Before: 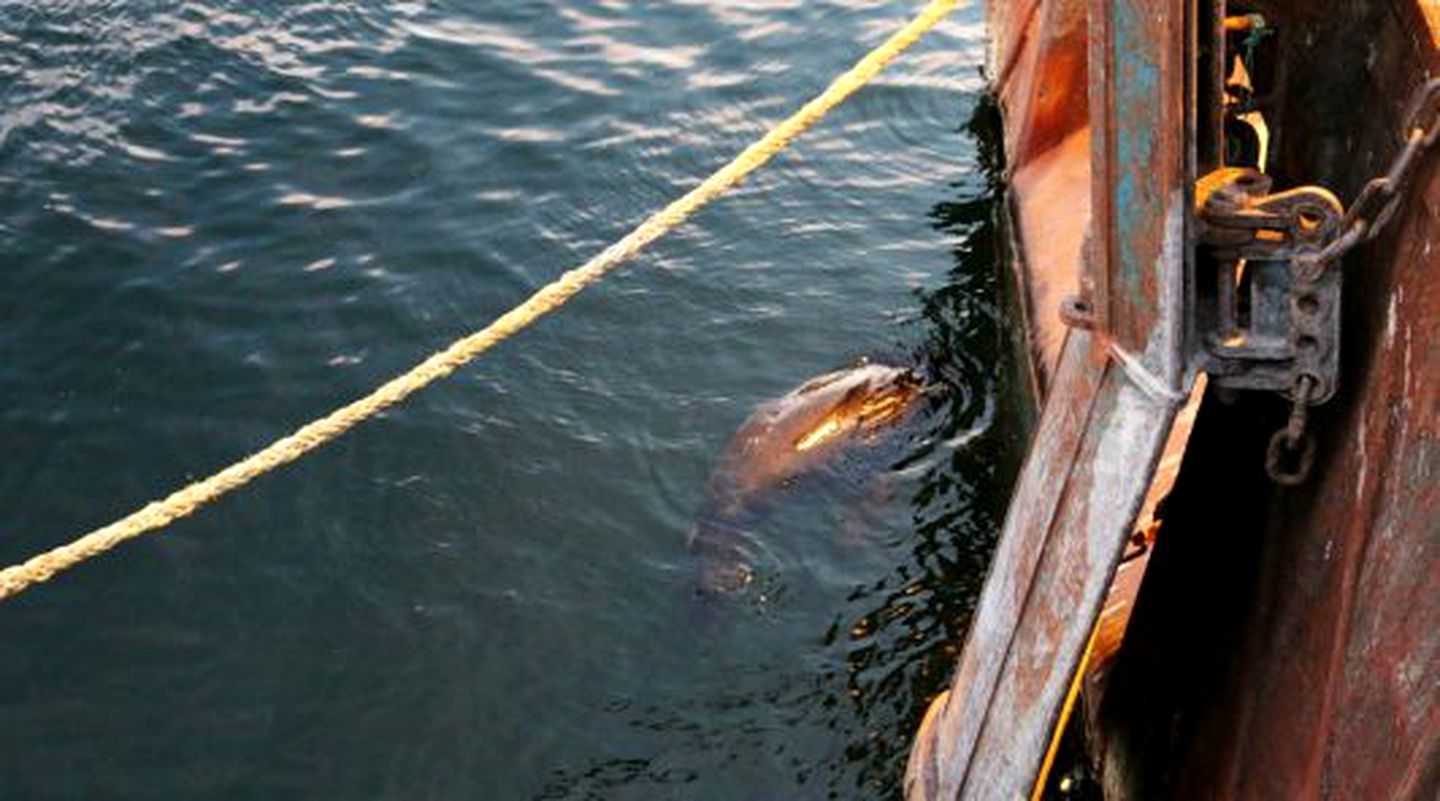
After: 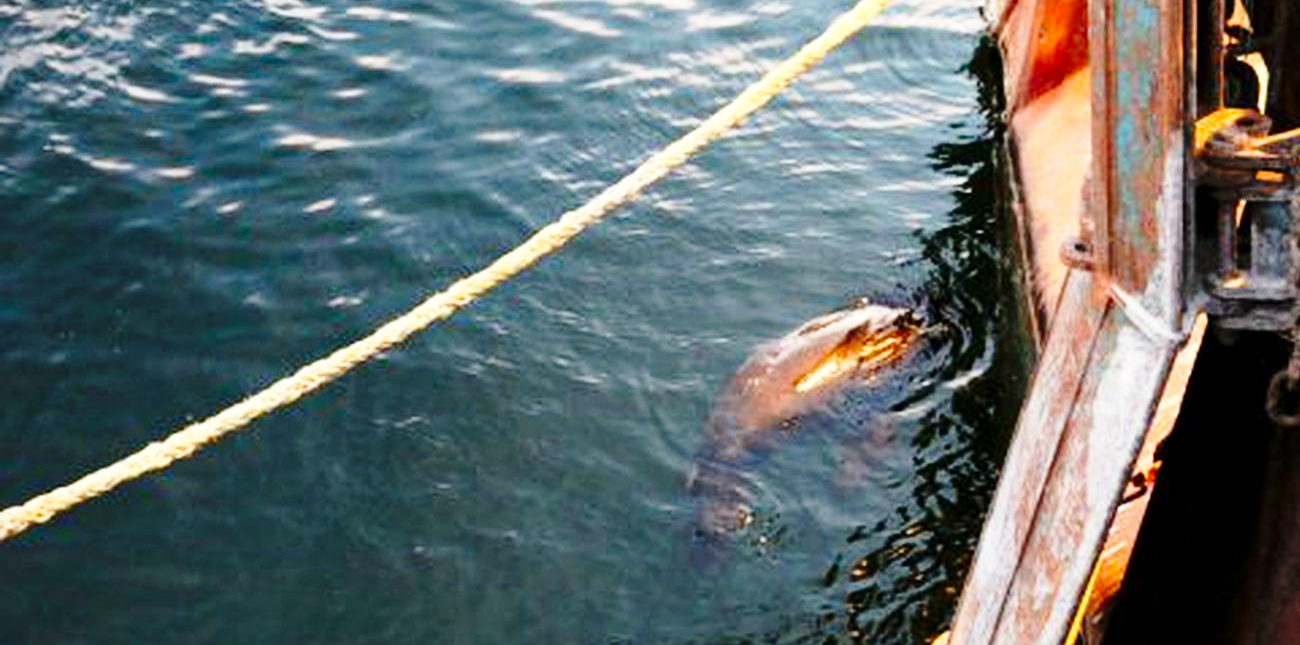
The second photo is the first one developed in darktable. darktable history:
base curve: curves: ch0 [(0, 0) (0.028, 0.03) (0.121, 0.232) (0.46, 0.748) (0.859, 0.968) (1, 1)], preserve colors none
vignetting: fall-off start 100.53%, fall-off radius 70.88%, width/height ratio 1.177
crop: top 7.466%, right 9.686%, bottom 11.923%
